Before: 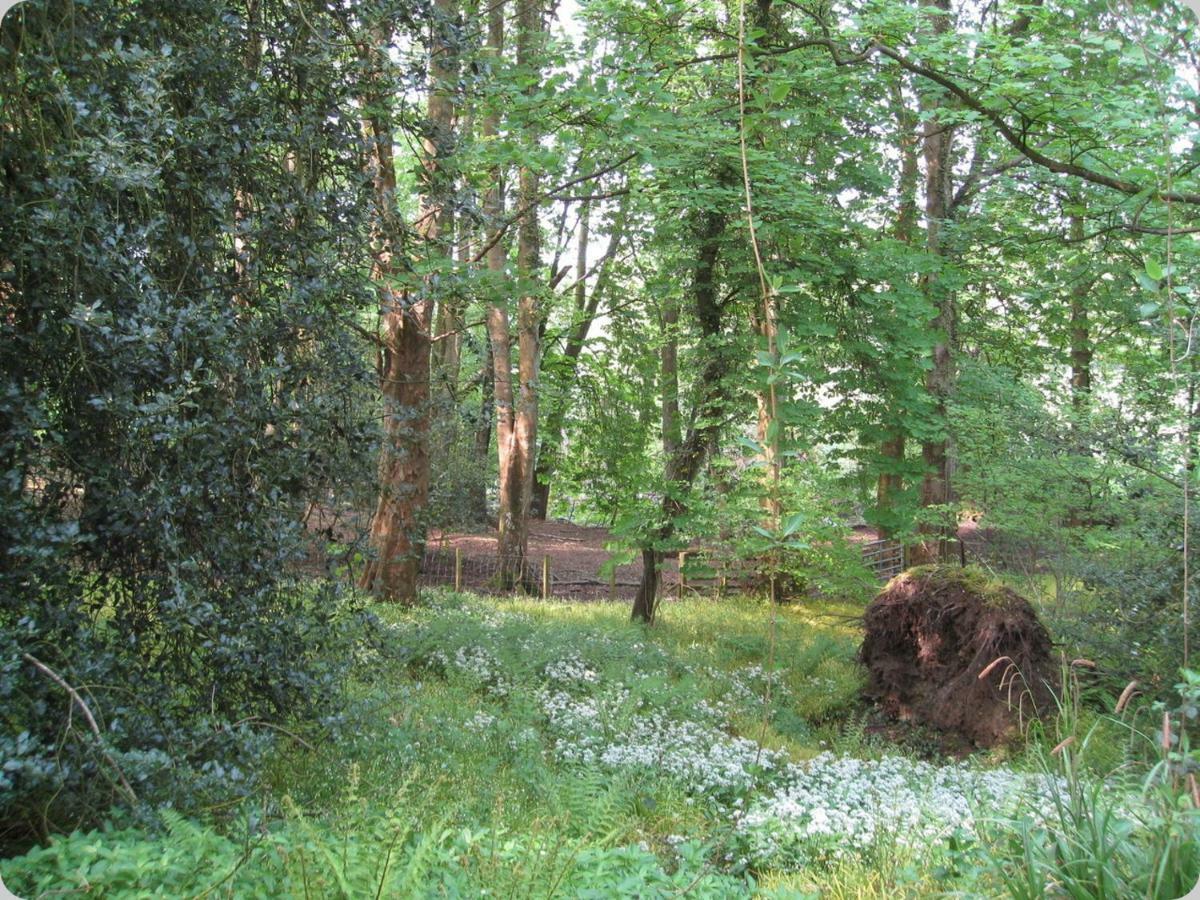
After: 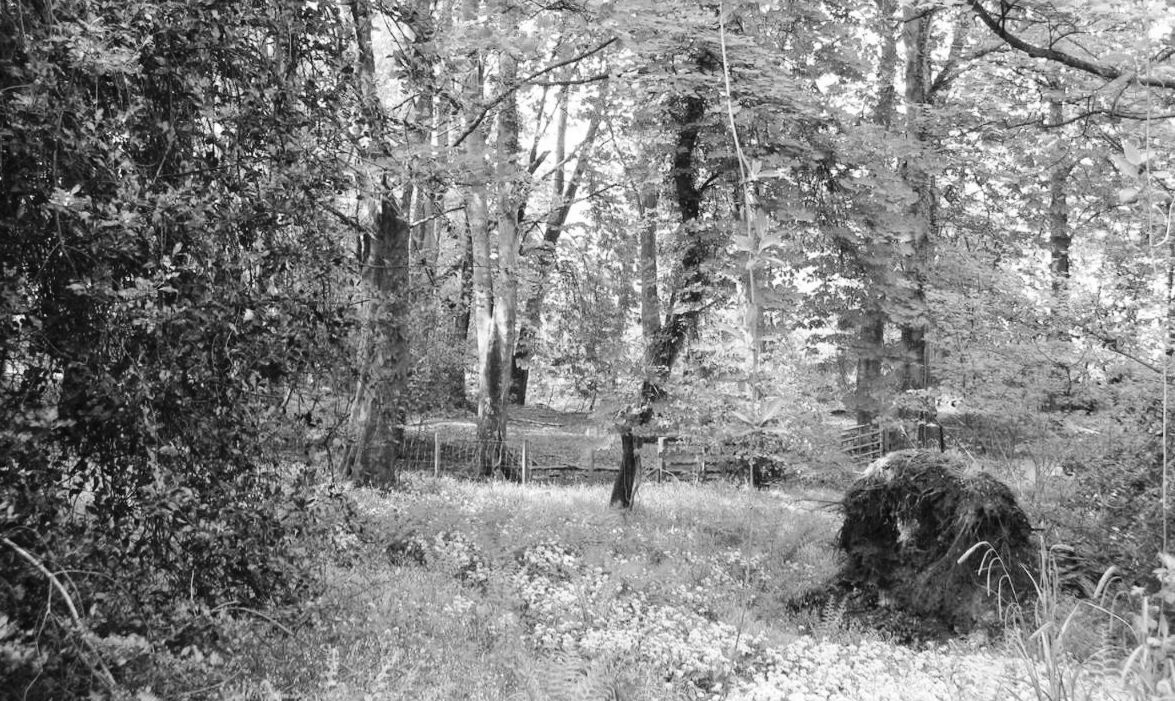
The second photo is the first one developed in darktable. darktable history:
color zones: curves: ch0 [(0, 0.5) (0.143, 0.5) (0.286, 0.5) (0.429, 0.504) (0.571, 0.5) (0.714, 0.509) (0.857, 0.5) (1, 0.5)]; ch1 [(0, 0.425) (0.143, 0.425) (0.286, 0.375) (0.429, 0.405) (0.571, 0.5) (0.714, 0.47) (0.857, 0.425) (1, 0.435)]; ch2 [(0, 0.5) (0.143, 0.5) (0.286, 0.5) (0.429, 0.517) (0.571, 0.5) (0.714, 0.51) (0.857, 0.5) (1, 0.5)]
crop and rotate: left 1.814%, top 12.818%, right 0.25%, bottom 9.225%
base curve: curves: ch0 [(0, 0) (0.036, 0.025) (0.121, 0.166) (0.206, 0.329) (0.605, 0.79) (1, 1)], preserve colors none
monochrome: on, module defaults
